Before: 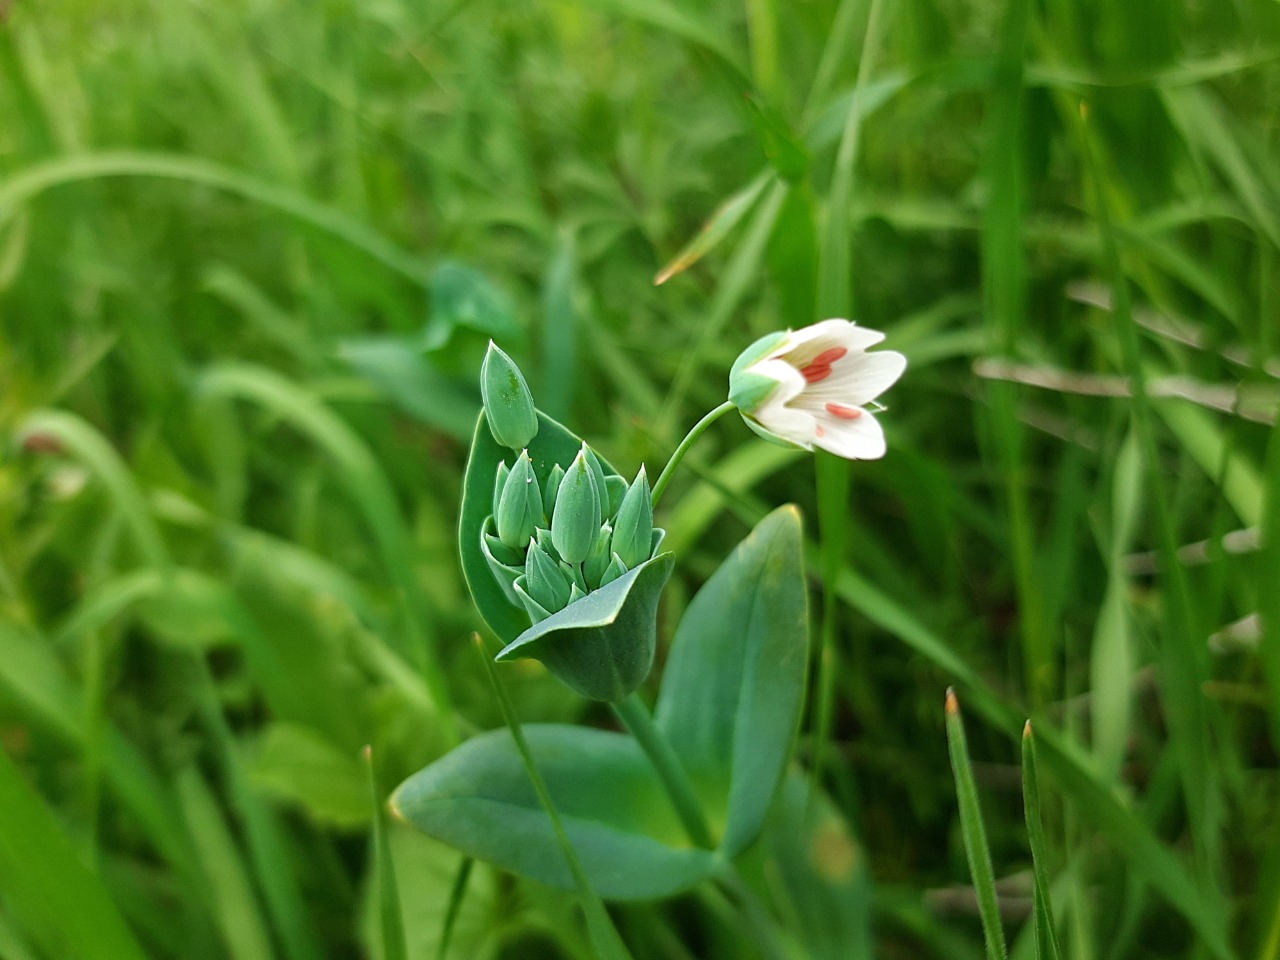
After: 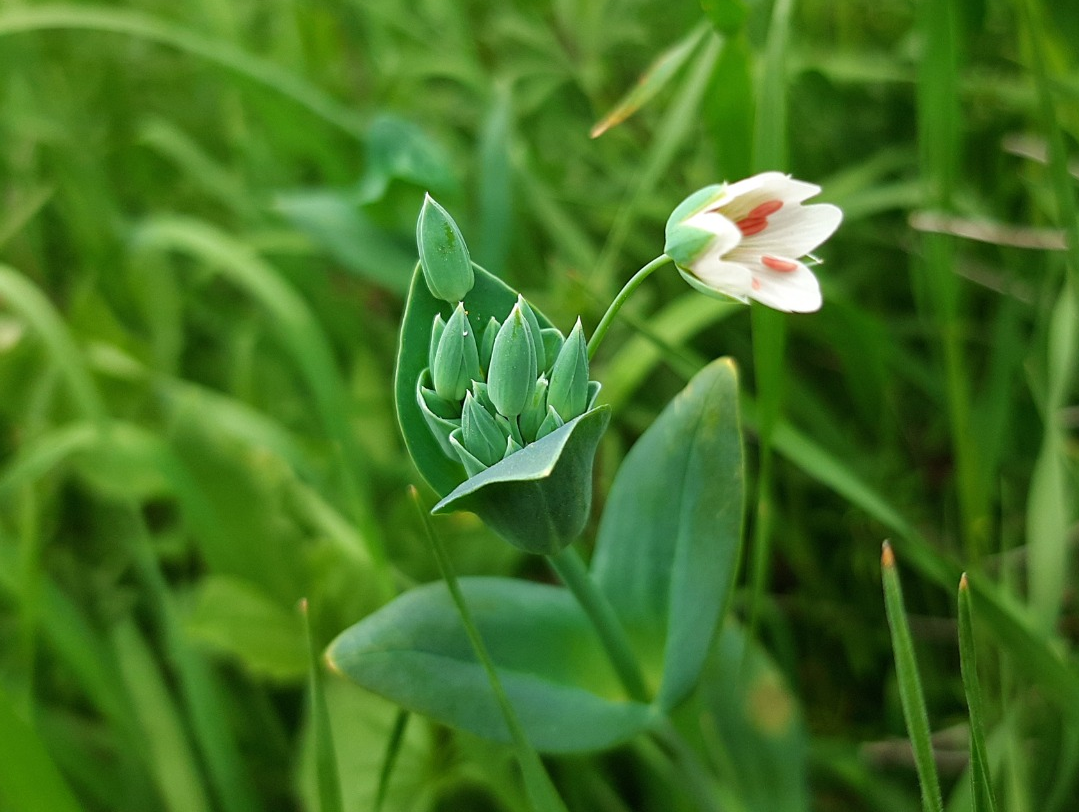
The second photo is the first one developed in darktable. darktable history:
crop and rotate: left 5.01%, top 15.333%, right 10.663%
